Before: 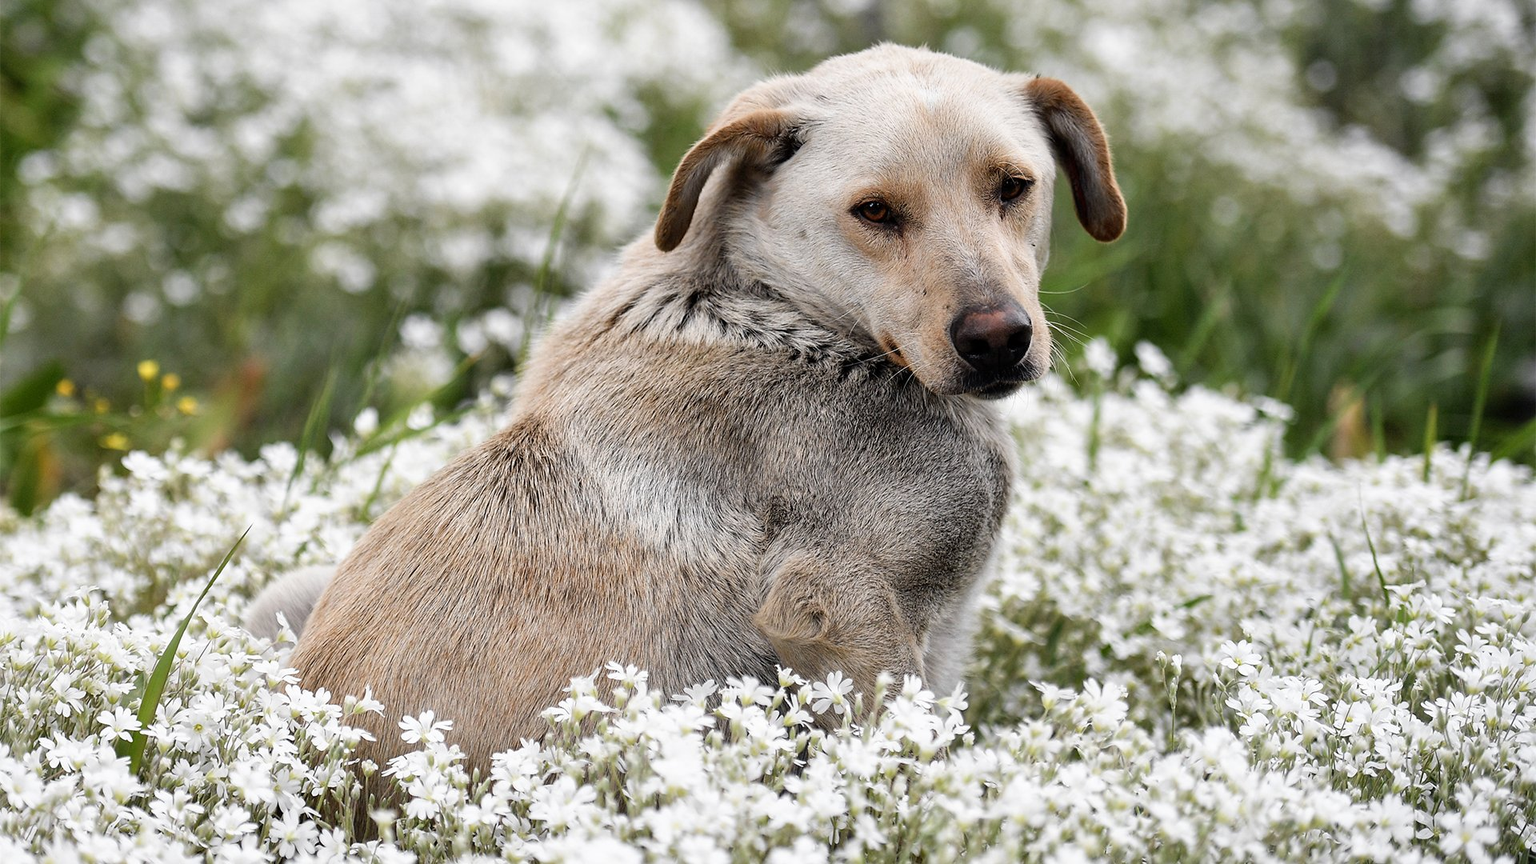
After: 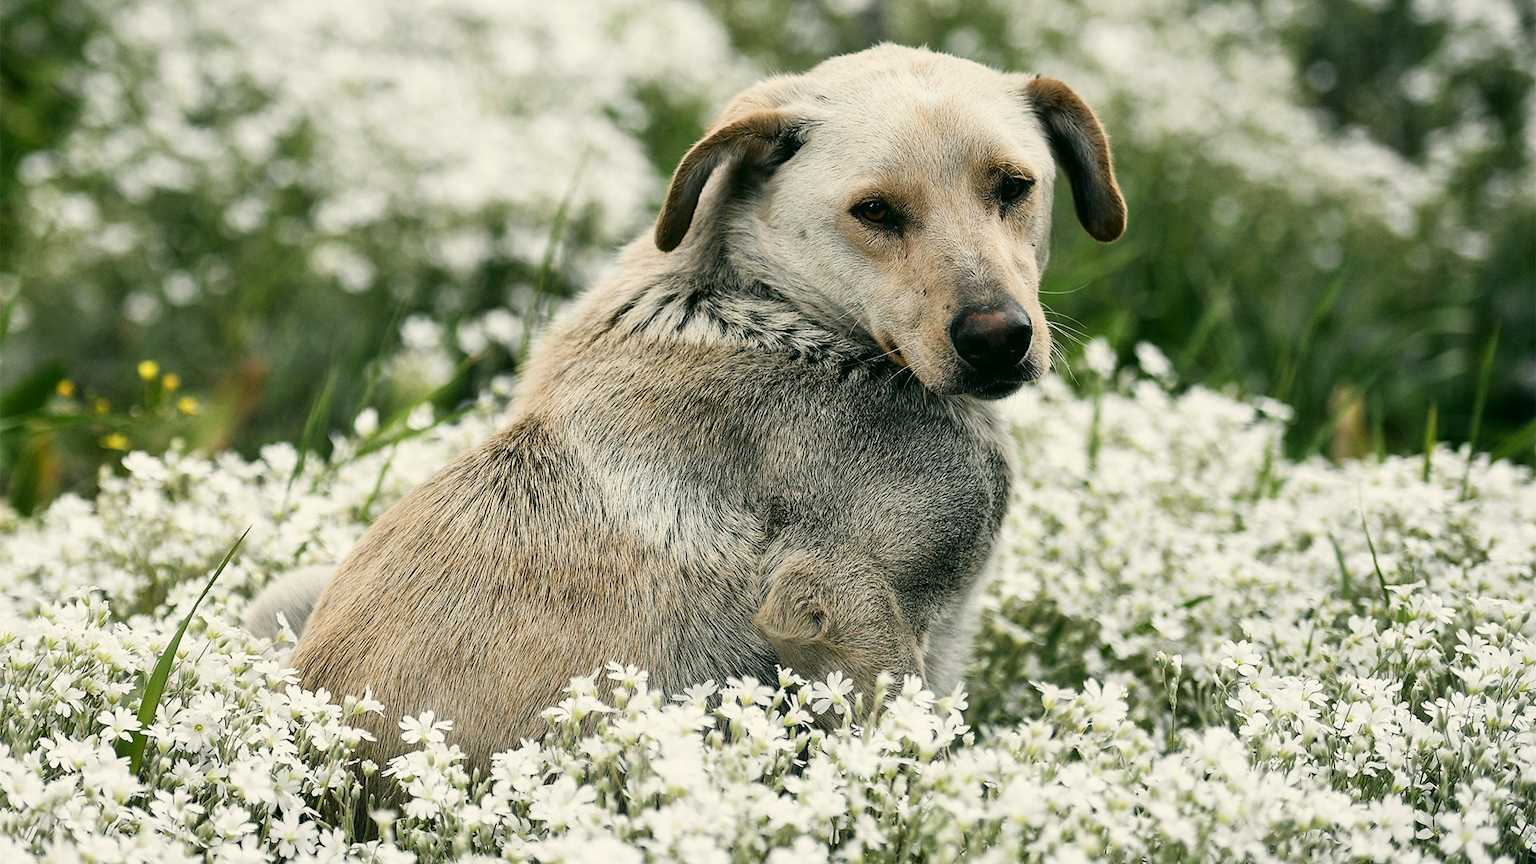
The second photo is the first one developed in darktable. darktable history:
color correction: highlights a* -0.482, highlights b* 9.48, shadows a* -9.48, shadows b* 0.803
tone curve: curves: ch0 [(0.016, 0.011) (0.204, 0.146) (0.515, 0.476) (0.78, 0.795) (1, 0.981)], color space Lab, linked channels, preserve colors none
